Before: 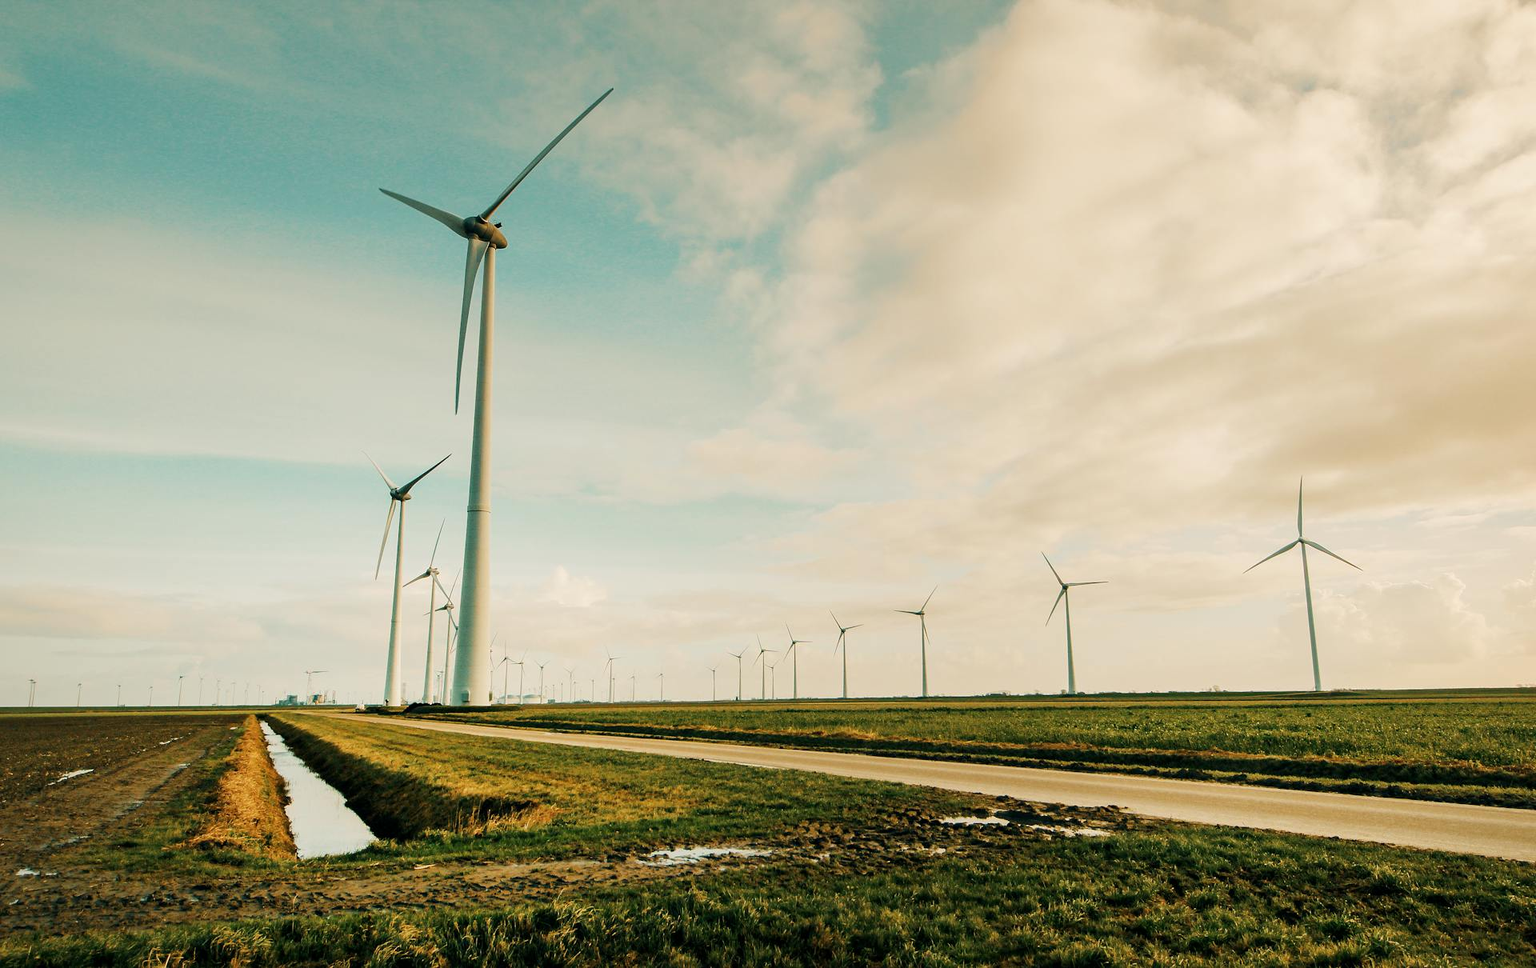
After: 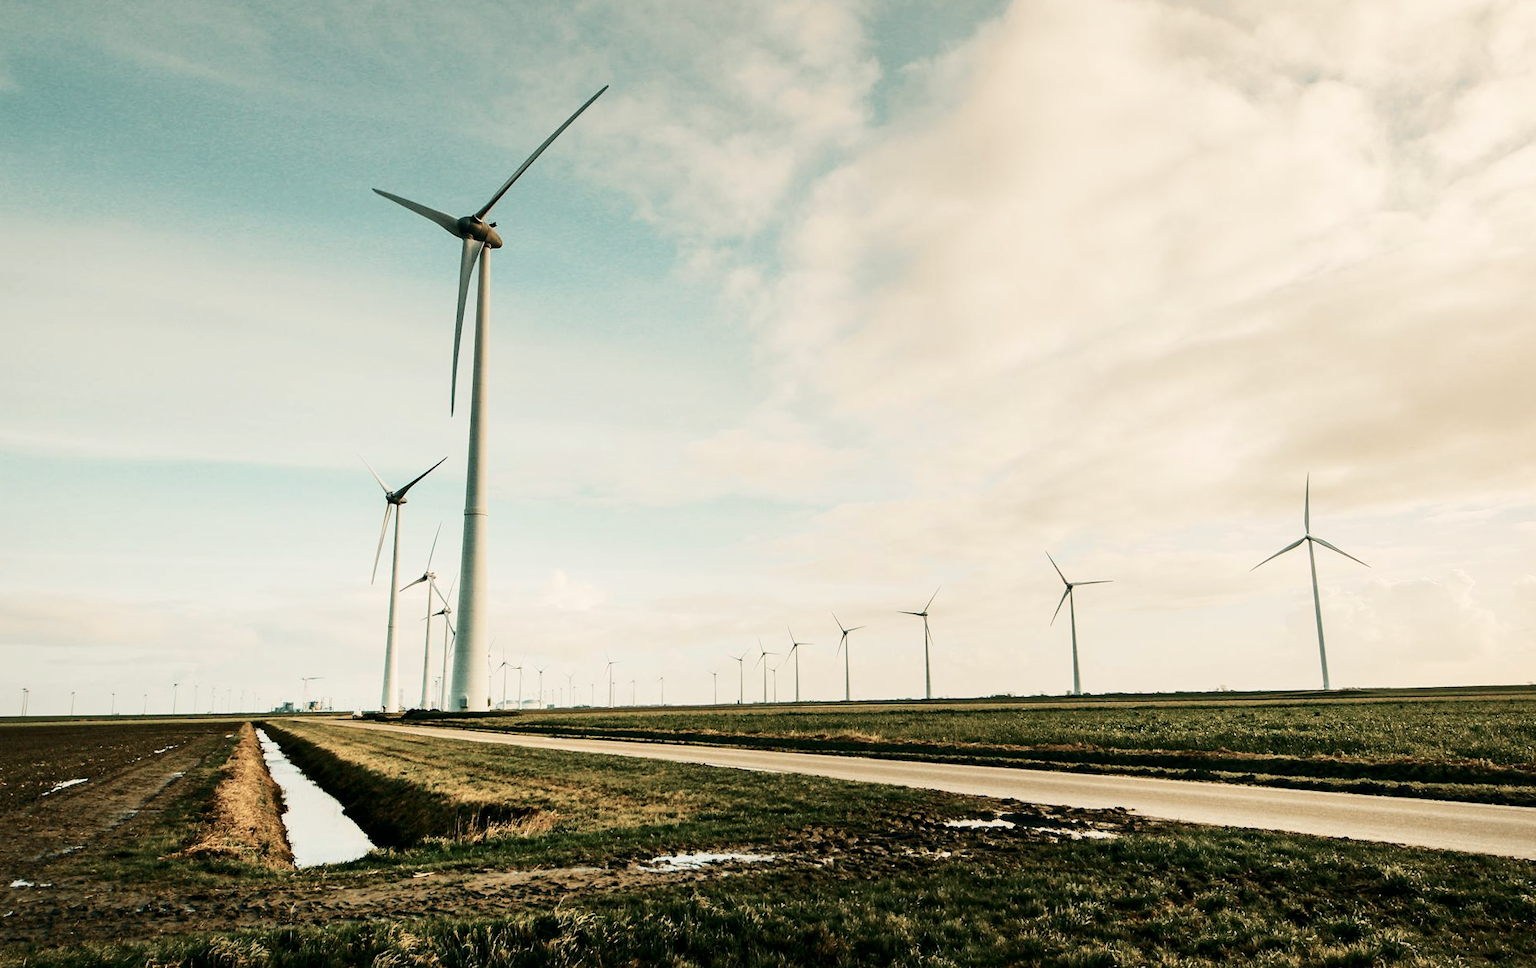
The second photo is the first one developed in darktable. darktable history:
rotate and perspective: rotation -0.45°, automatic cropping original format, crop left 0.008, crop right 0.992, crop top 0.012, crop bottom 0.988
contrast brightness saturation: contrast 0.25, saturation -0.31
